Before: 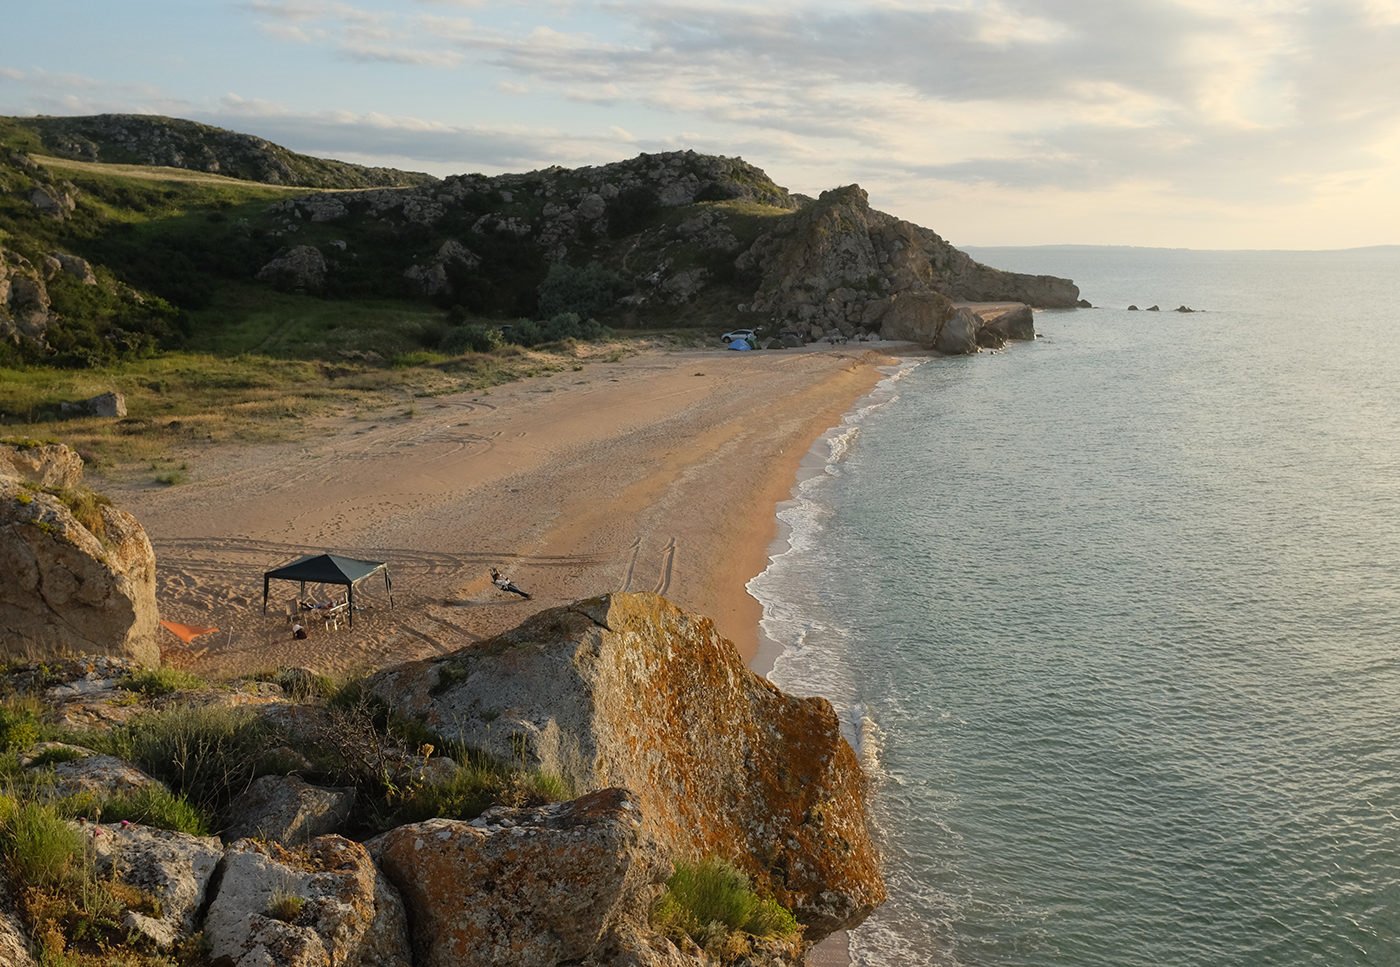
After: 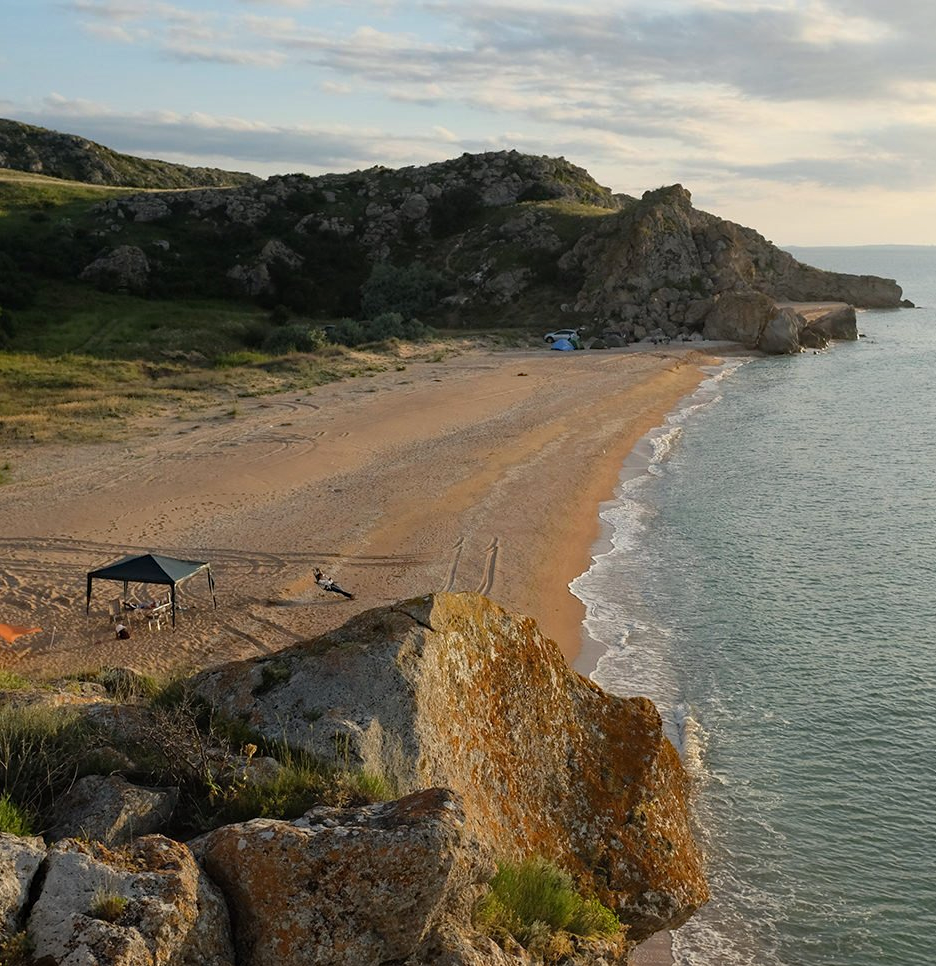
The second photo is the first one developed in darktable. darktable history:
haze removal: adaptive false
crop and rotate: left 12.664%, right 20.449%
tone equalizer: on, module defaults
